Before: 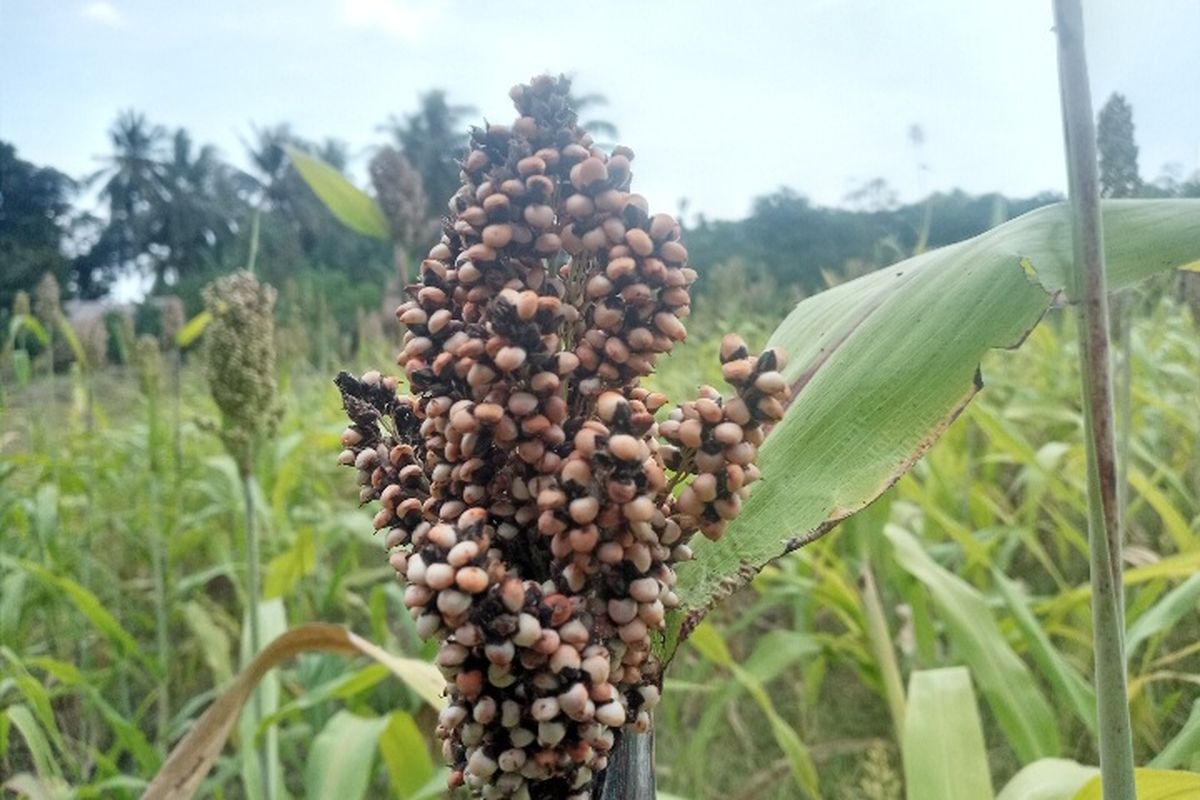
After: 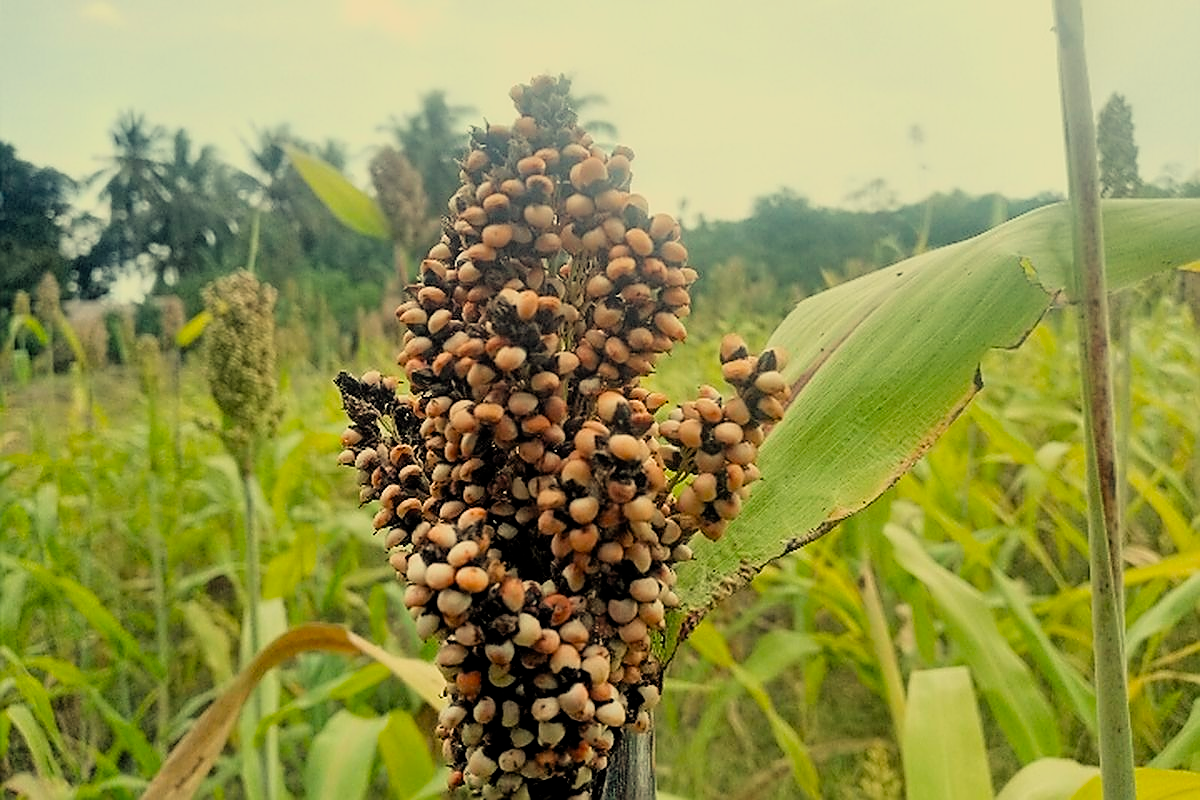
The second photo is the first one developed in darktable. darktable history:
sharpen: radius 1.4, amount 1.25, threshold 0.7
white balance: red 1.08, blue 0.791
filmic rgb: black relative exposure -7.6 EV, white relative exposure 4.64 EV, threshold 3 EV, target black luminance 0%, hardness 3.55, latitude 50.51%, contrast 1.033, highlights saturation mix 10%, shadows ↔ highlights balance -0.198%, color science v4 (2020), enable highlight reconstruction true
